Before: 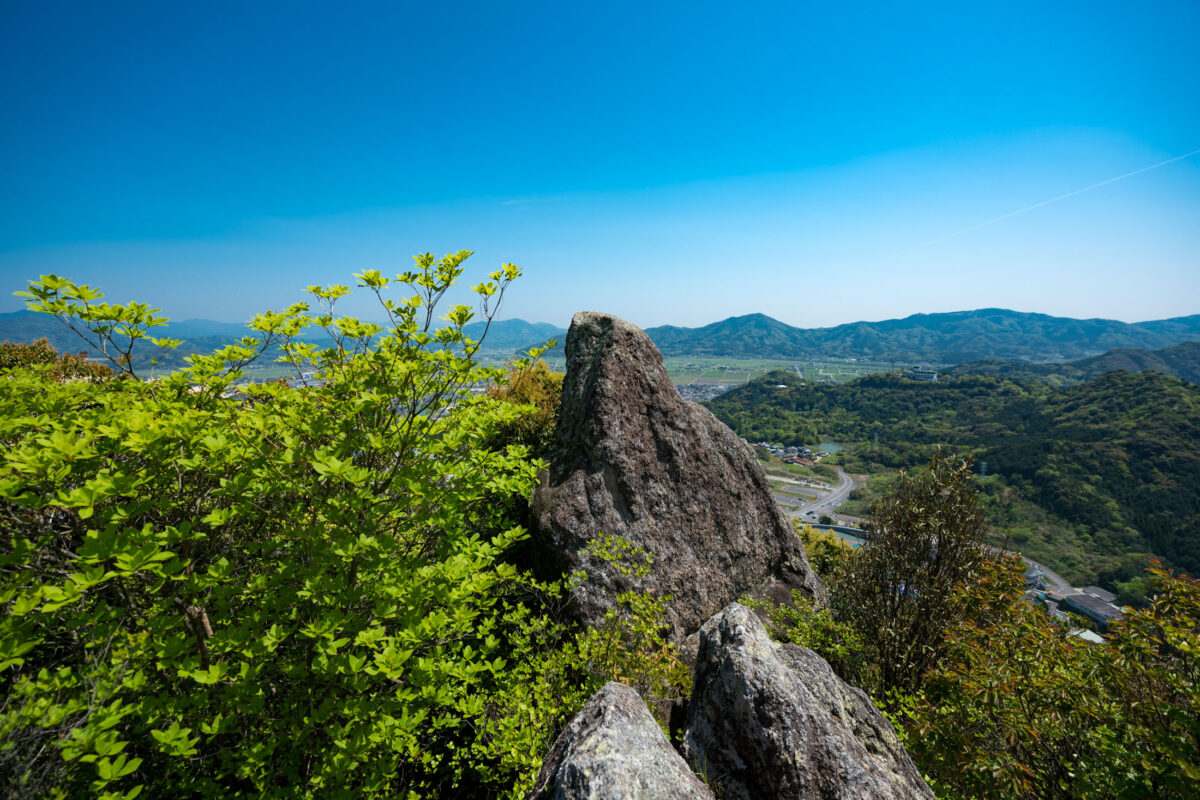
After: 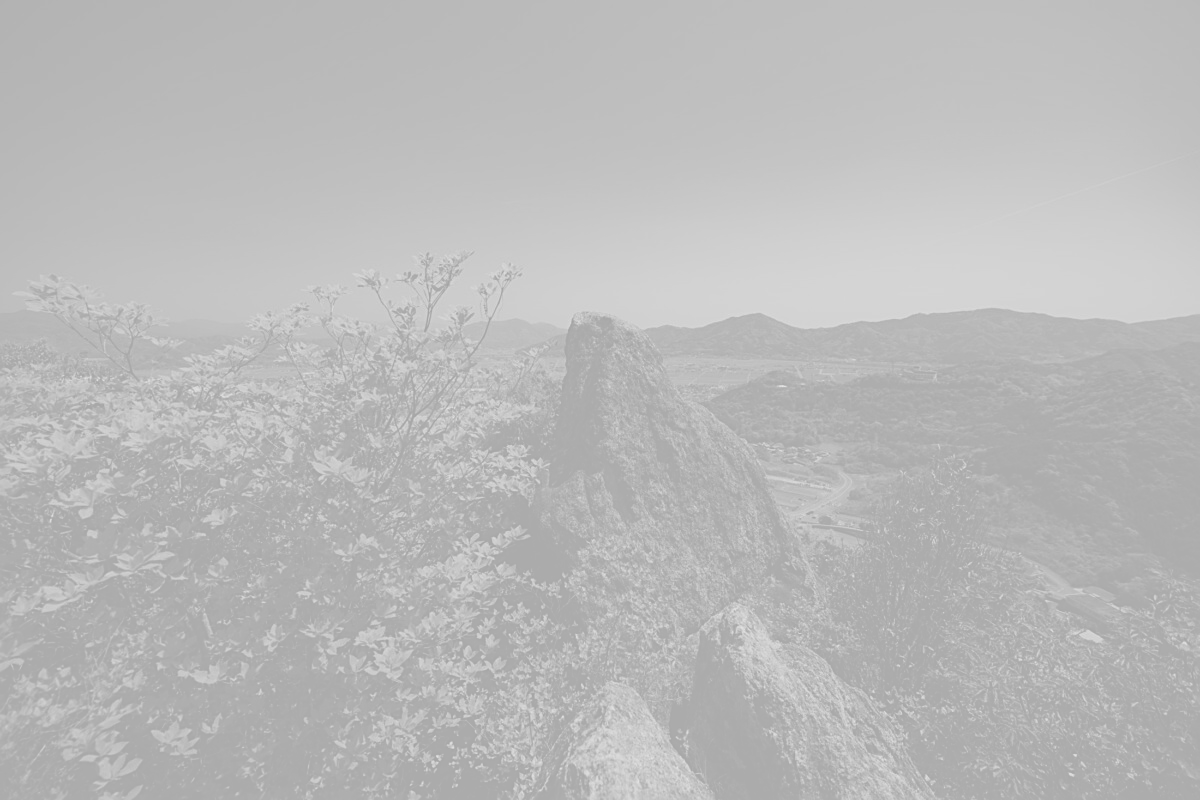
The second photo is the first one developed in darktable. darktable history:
exposure: black level correction -0.087, compensate highlight preservation false
monochrome: a -74.22, b 78.2
colorize: hue 331.2°, saturation 75%, source mix 30.28%, lightness 70.52%, version 1
sharpen: on, module defaults
shadows and highlights: shadows 25, highlights -48, soften with gaussian
